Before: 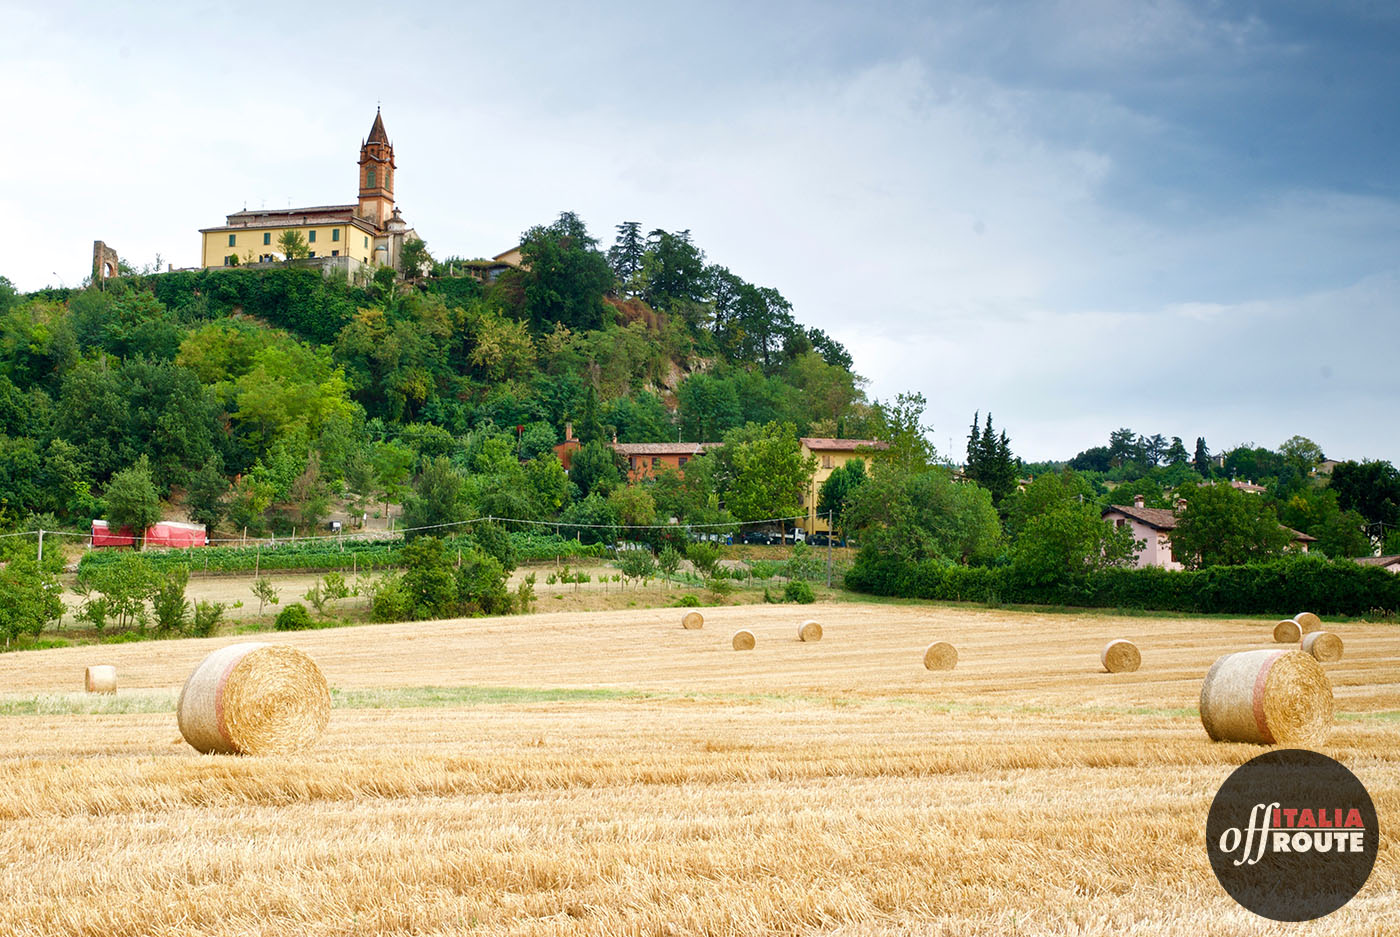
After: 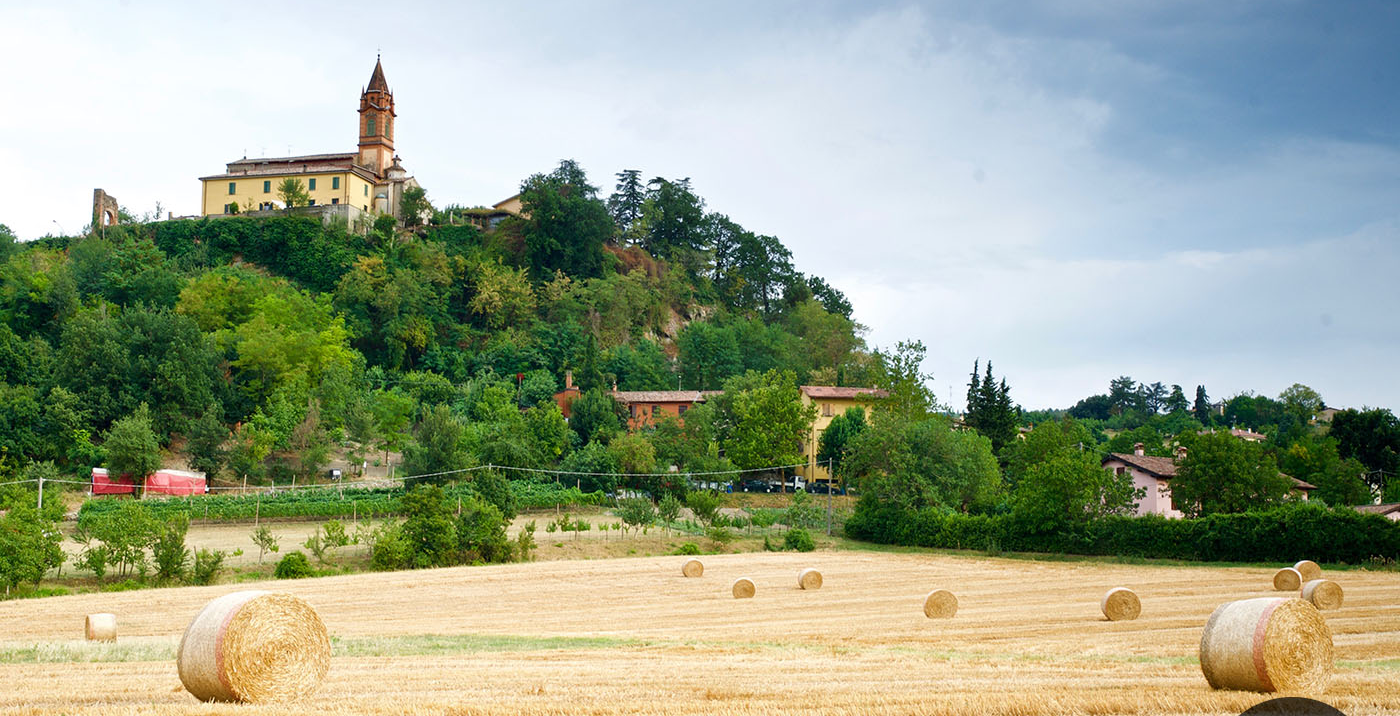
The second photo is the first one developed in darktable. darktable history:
crop: top 5.578%, bottom 17.985%
